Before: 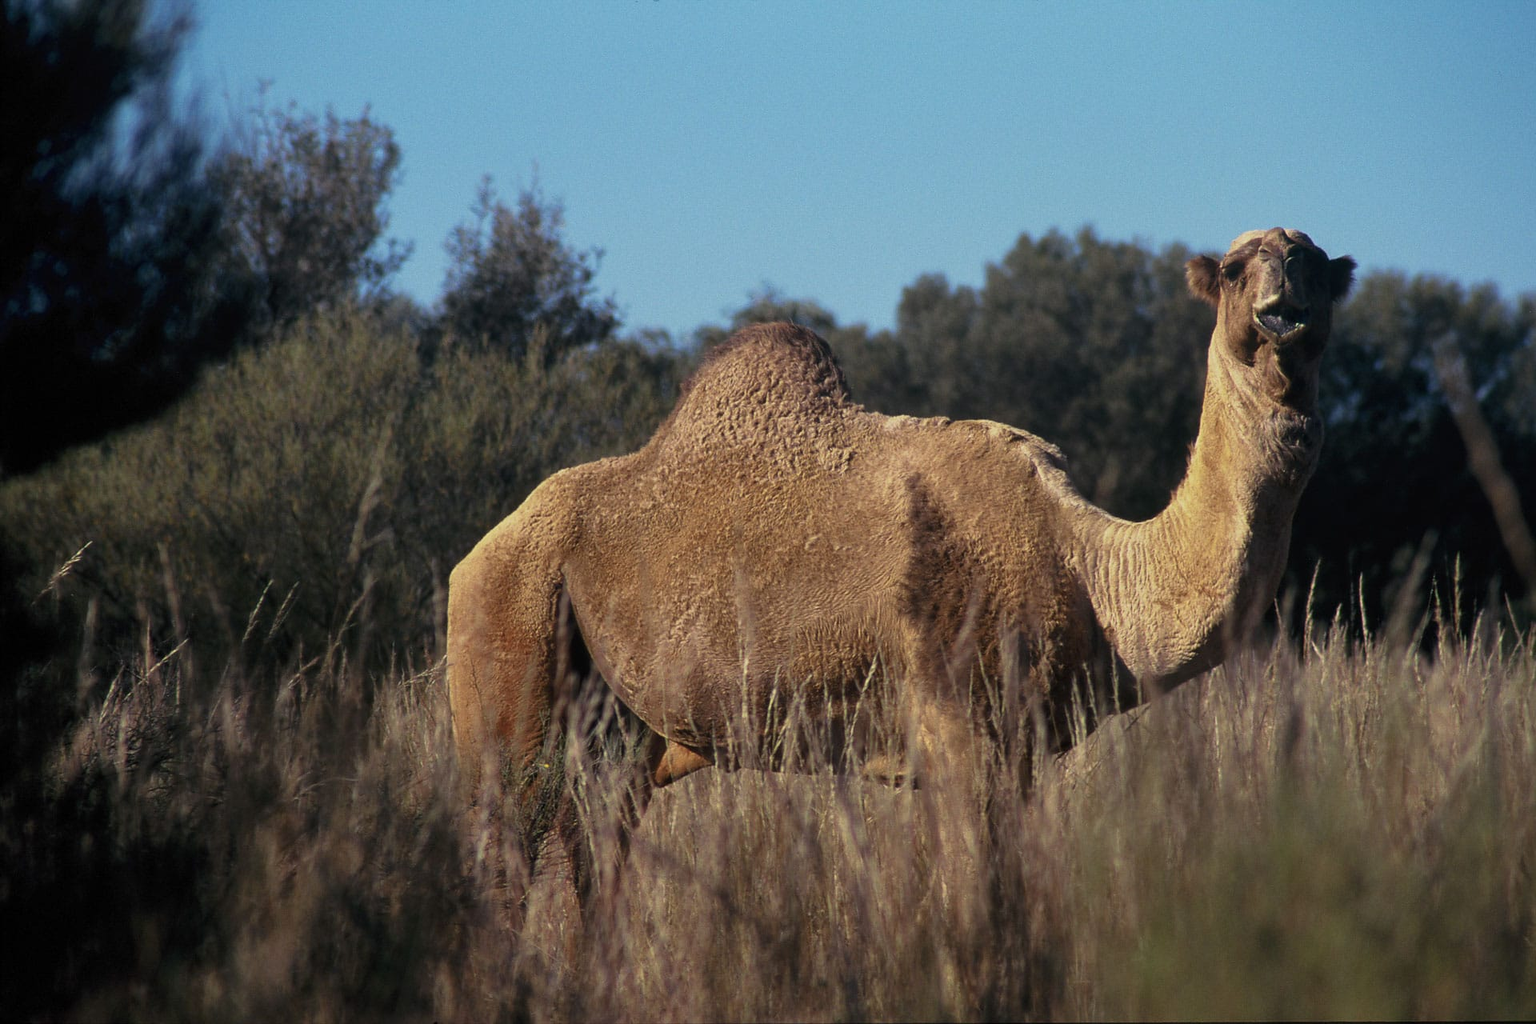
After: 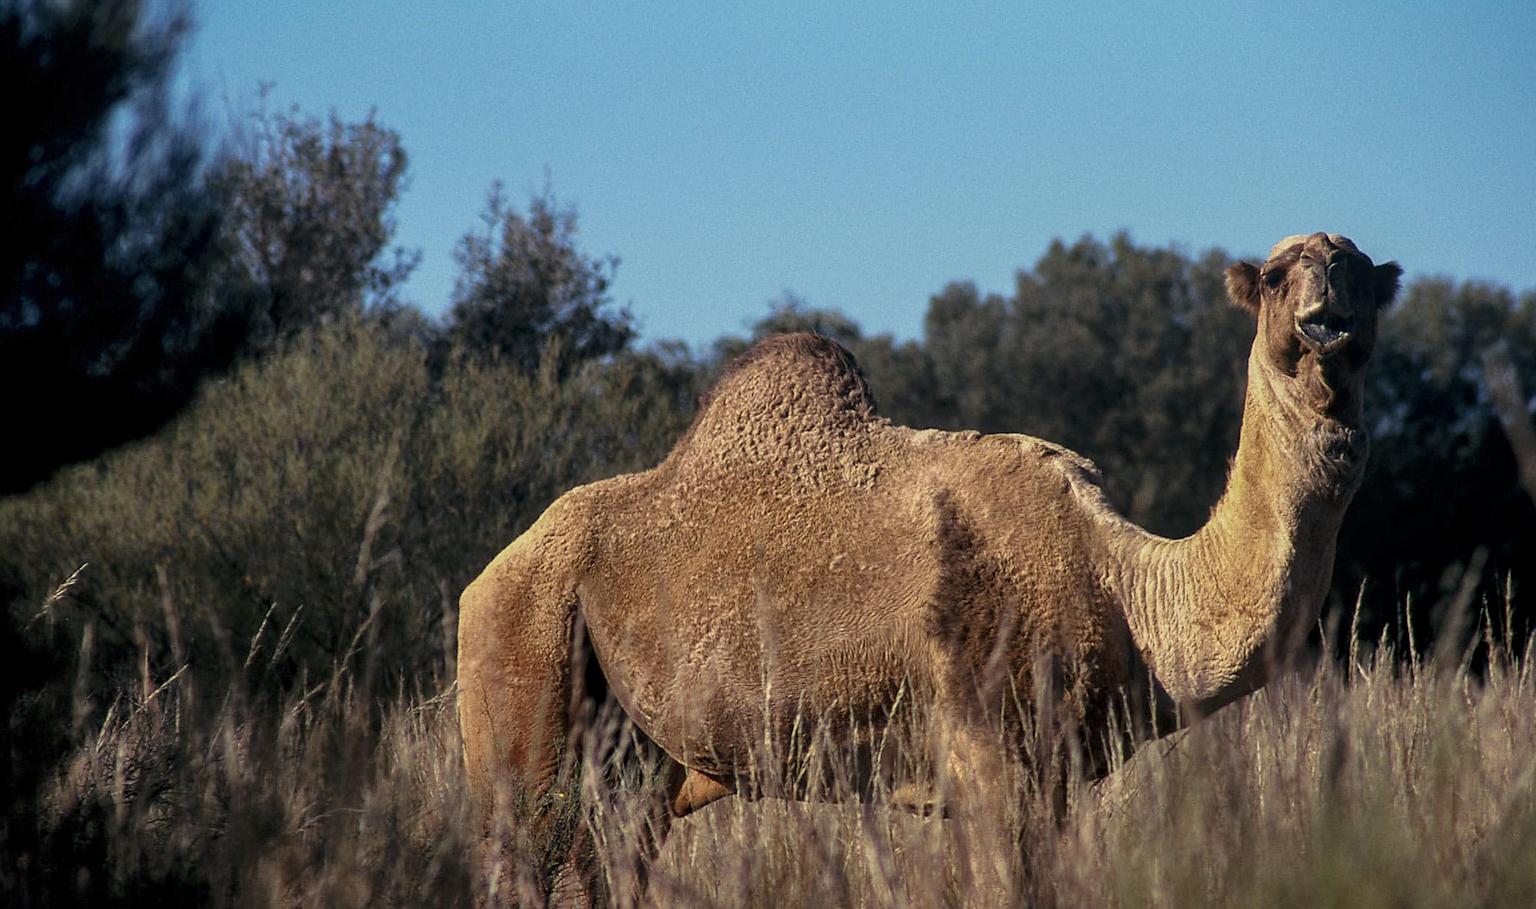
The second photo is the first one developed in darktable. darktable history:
sharpen: amount 0.2
local contrast: on, module defaults
crop and rotate: angle 0.2°, left 0.275%, right 3.127%, bottom 14.18%
